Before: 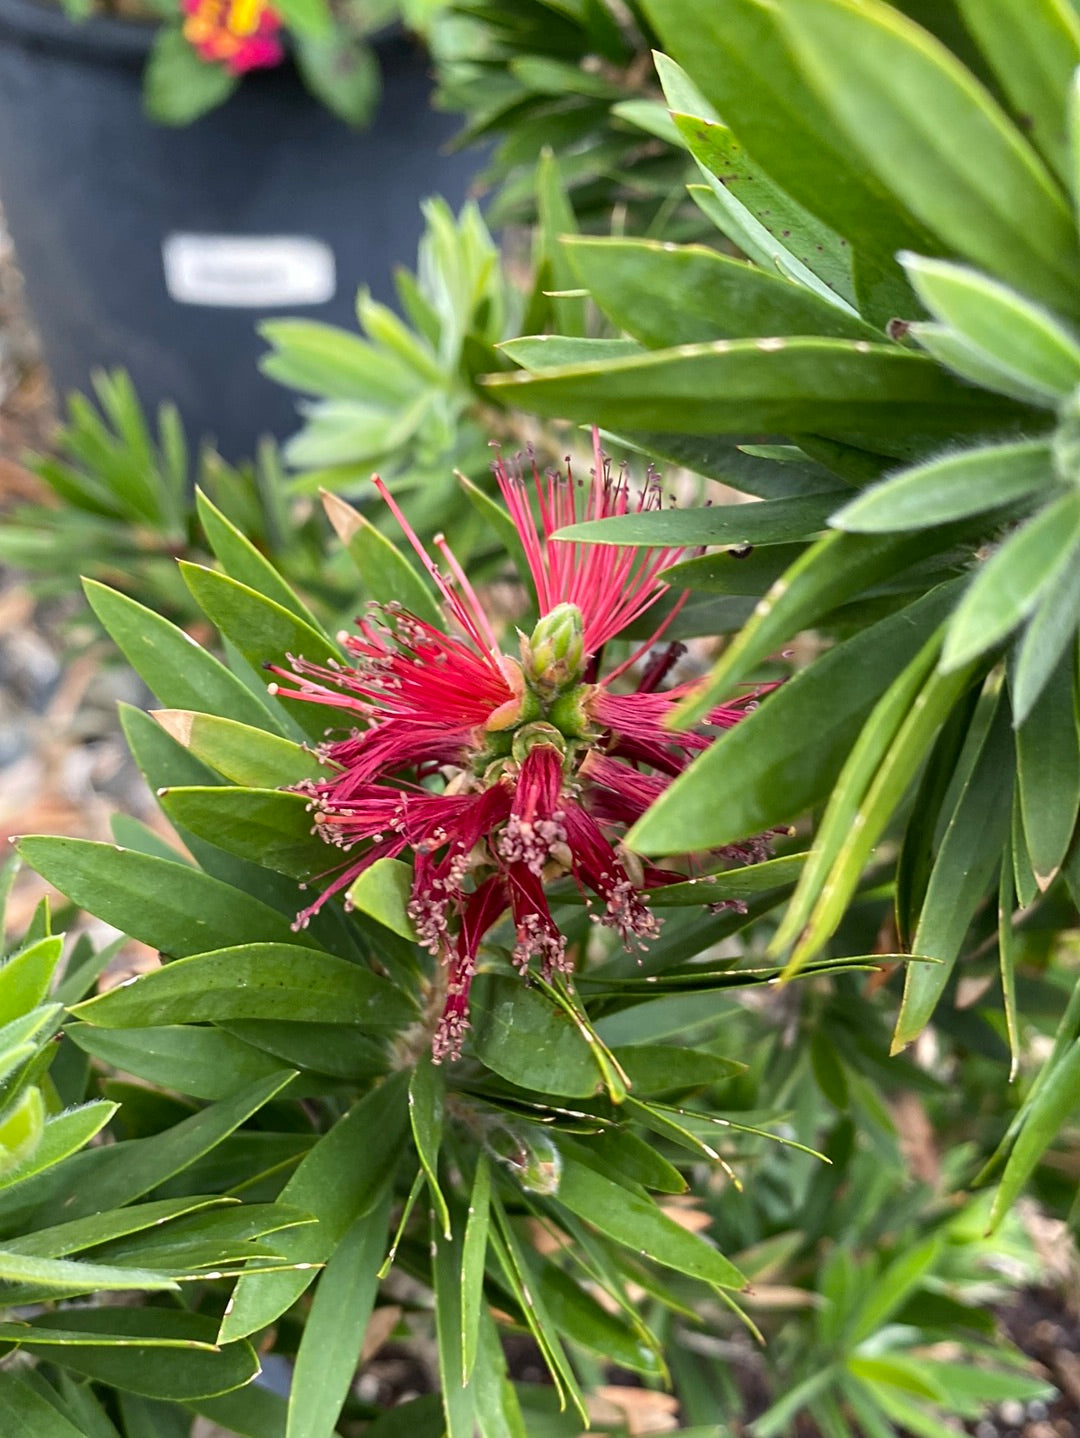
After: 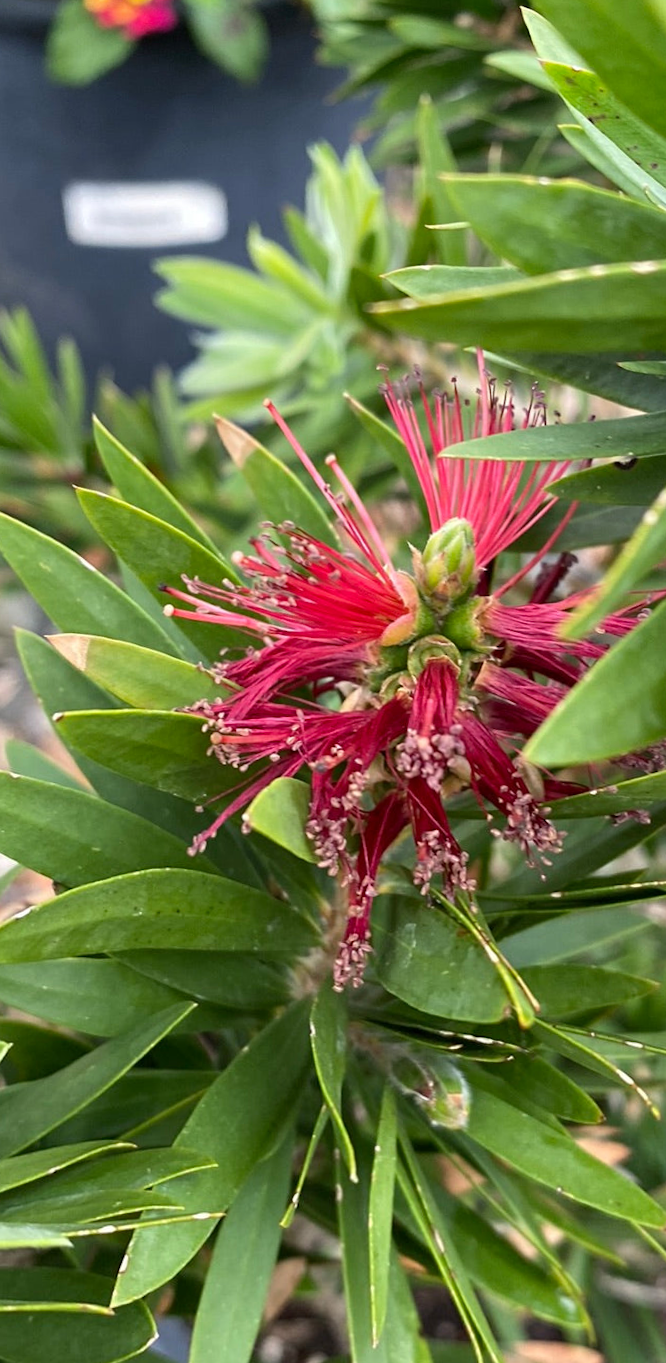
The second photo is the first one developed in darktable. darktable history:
crop and rotate: left 6.617%, right 26.717%
rotate and perspective: rotation -1.68°, lens shift (vertical) -0.146, crop left 0.049, crop right 0.912, crop top 0.032, crop bottom 0.96
